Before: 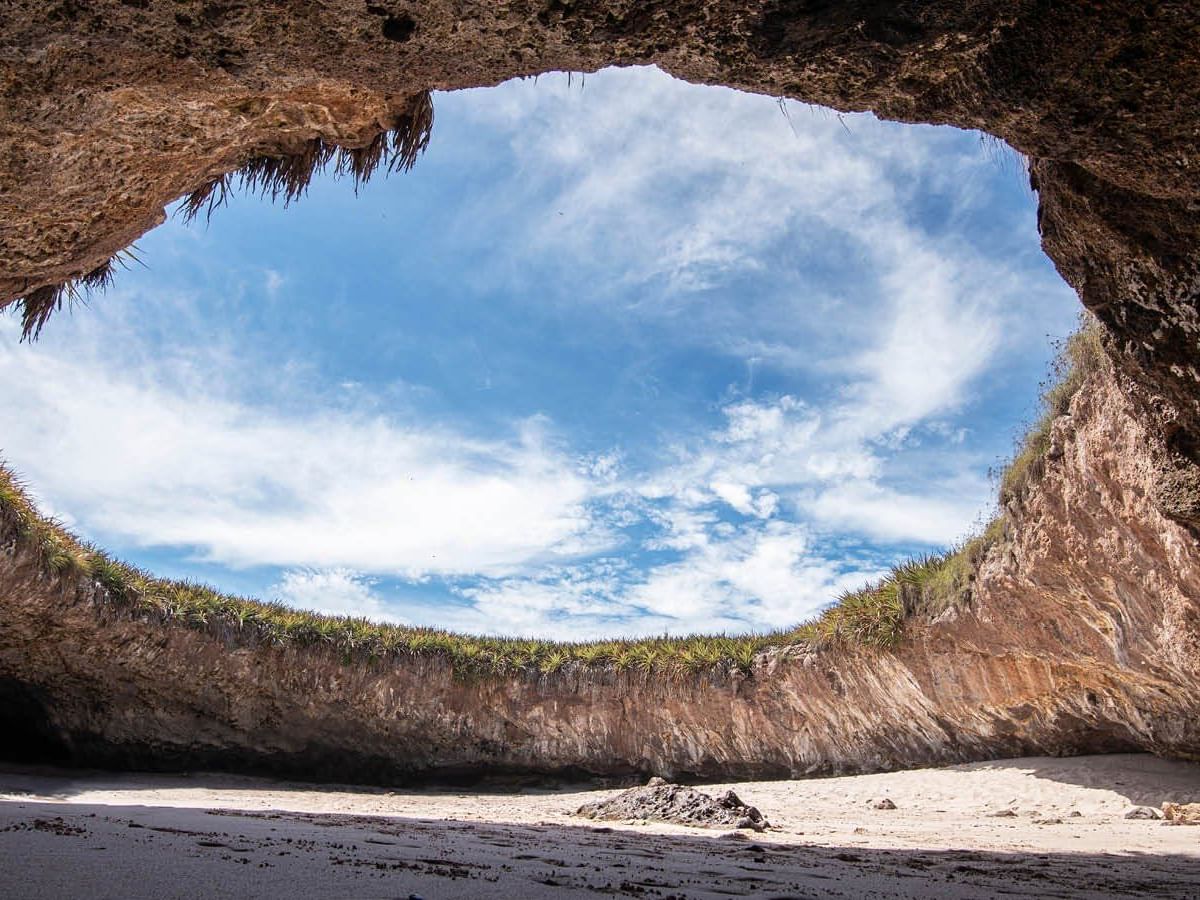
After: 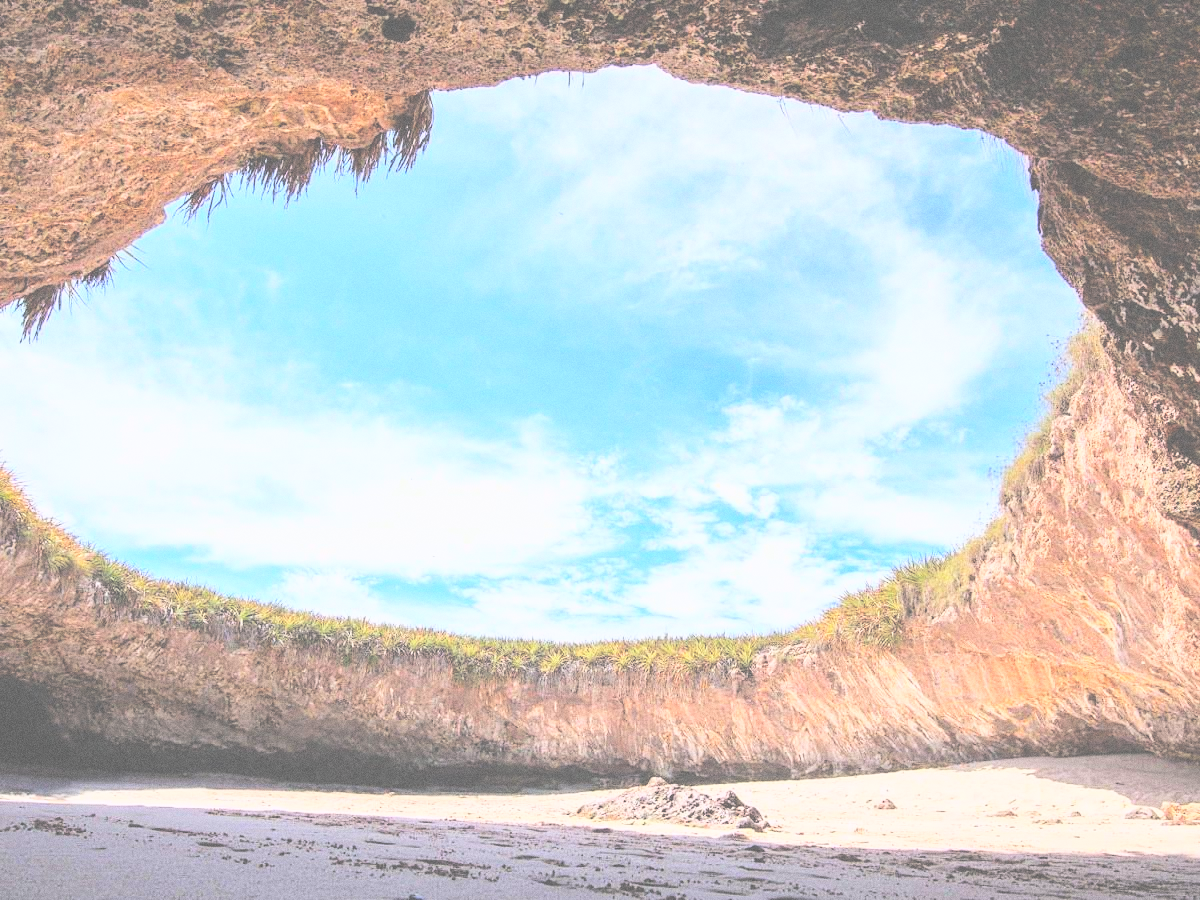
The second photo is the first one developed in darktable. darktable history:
contrast brightness saturation: contrast 0.1, brightness 0.3, saturation 0.14
grain: coarseness 0.09 ISO
exposure: black level correction -0.03, compensate highlight preservation false
base curve: curves: ch0 [(0, 0) (0.025, 0.046) (0.112, 0.277) (0.467, 0.74) (0.814, 0.929) (1, 0.942)]
